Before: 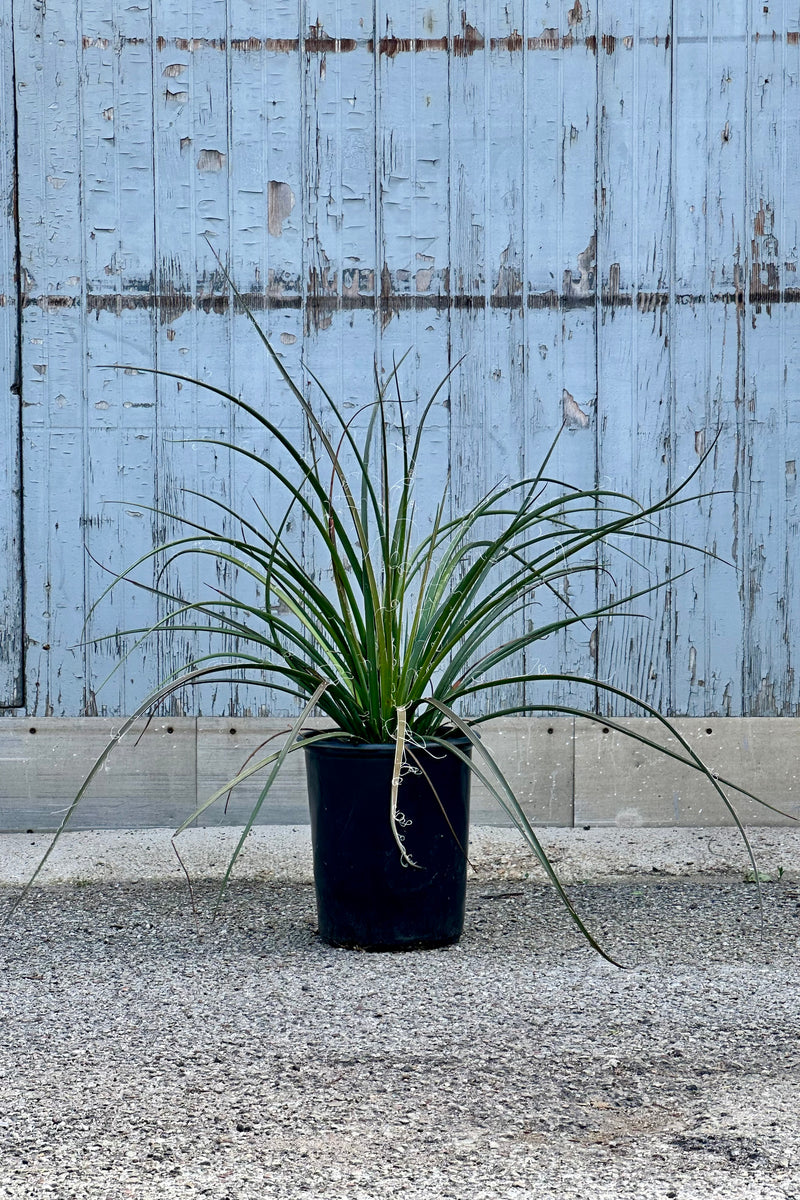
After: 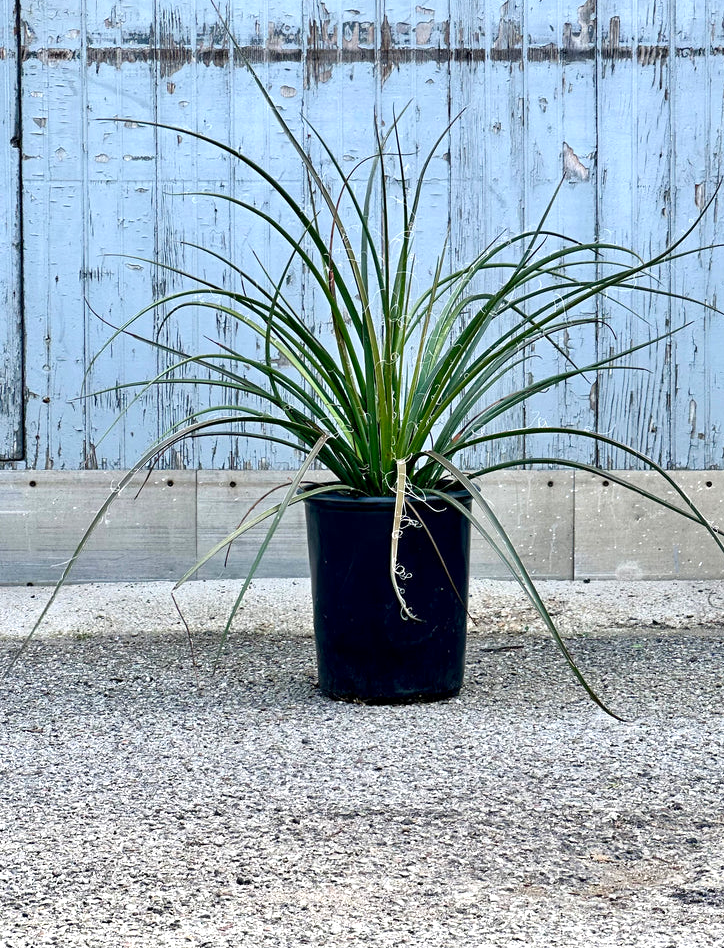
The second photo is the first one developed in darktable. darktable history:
exposure: black level correction 0.001, exposure 0.499 EV, compensate highlight preservation false
crop: top 20.666%, right 9.425%, bottom 0.286%
